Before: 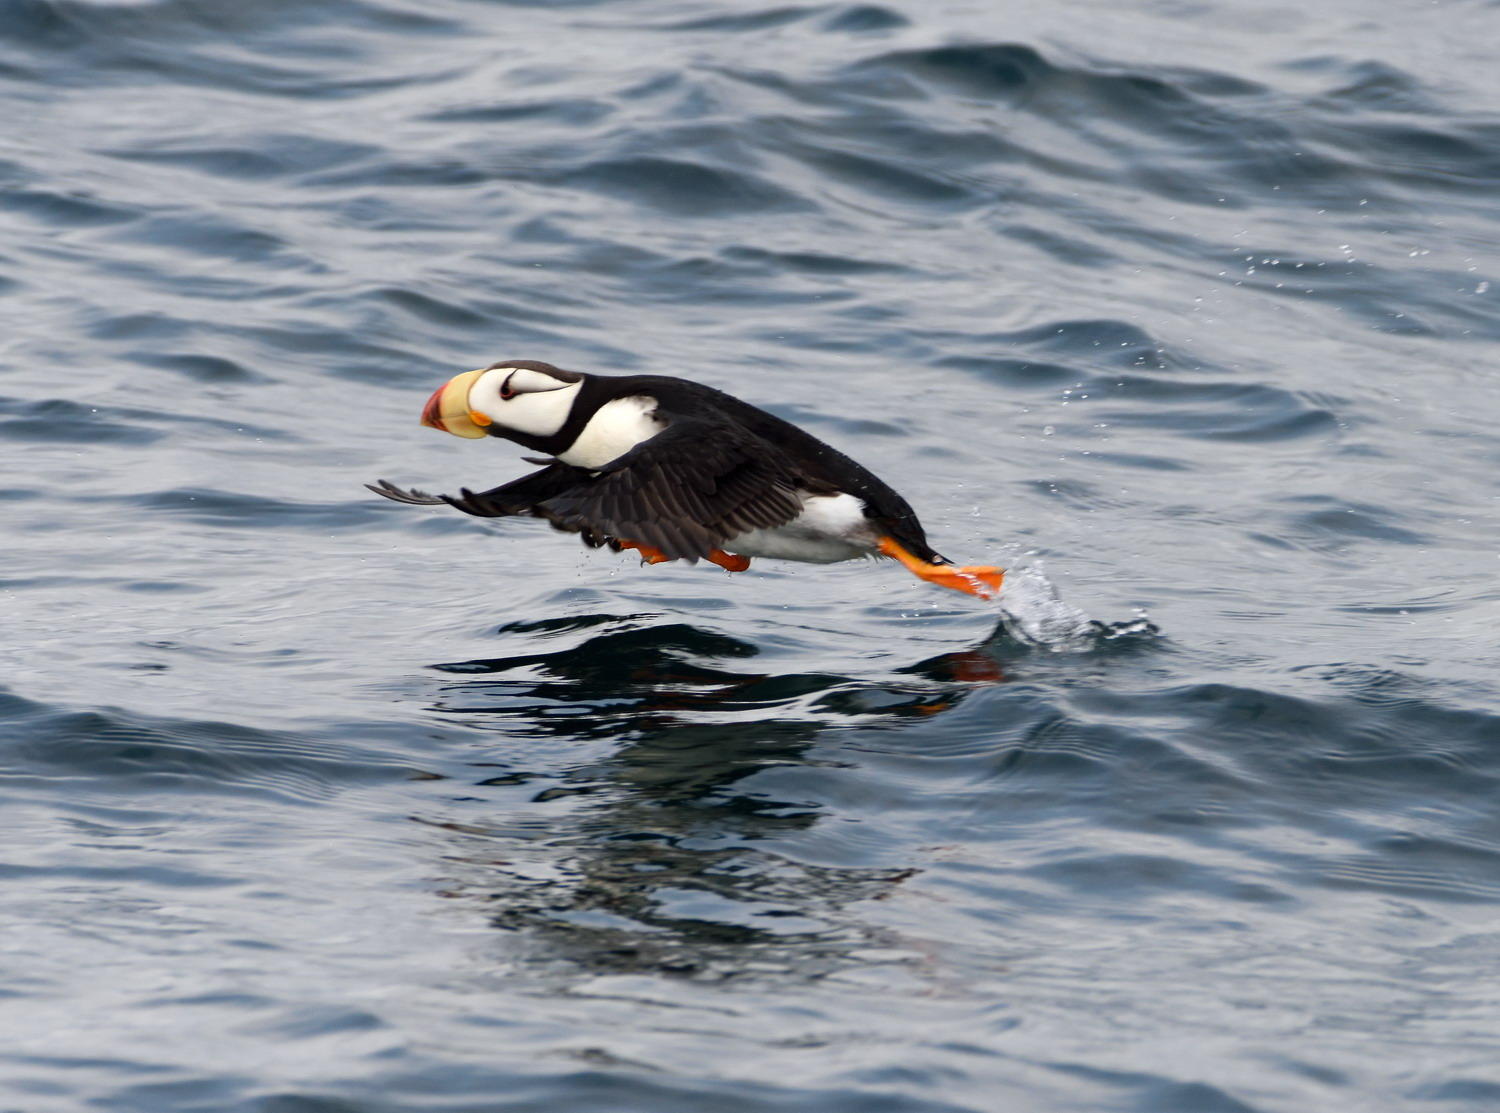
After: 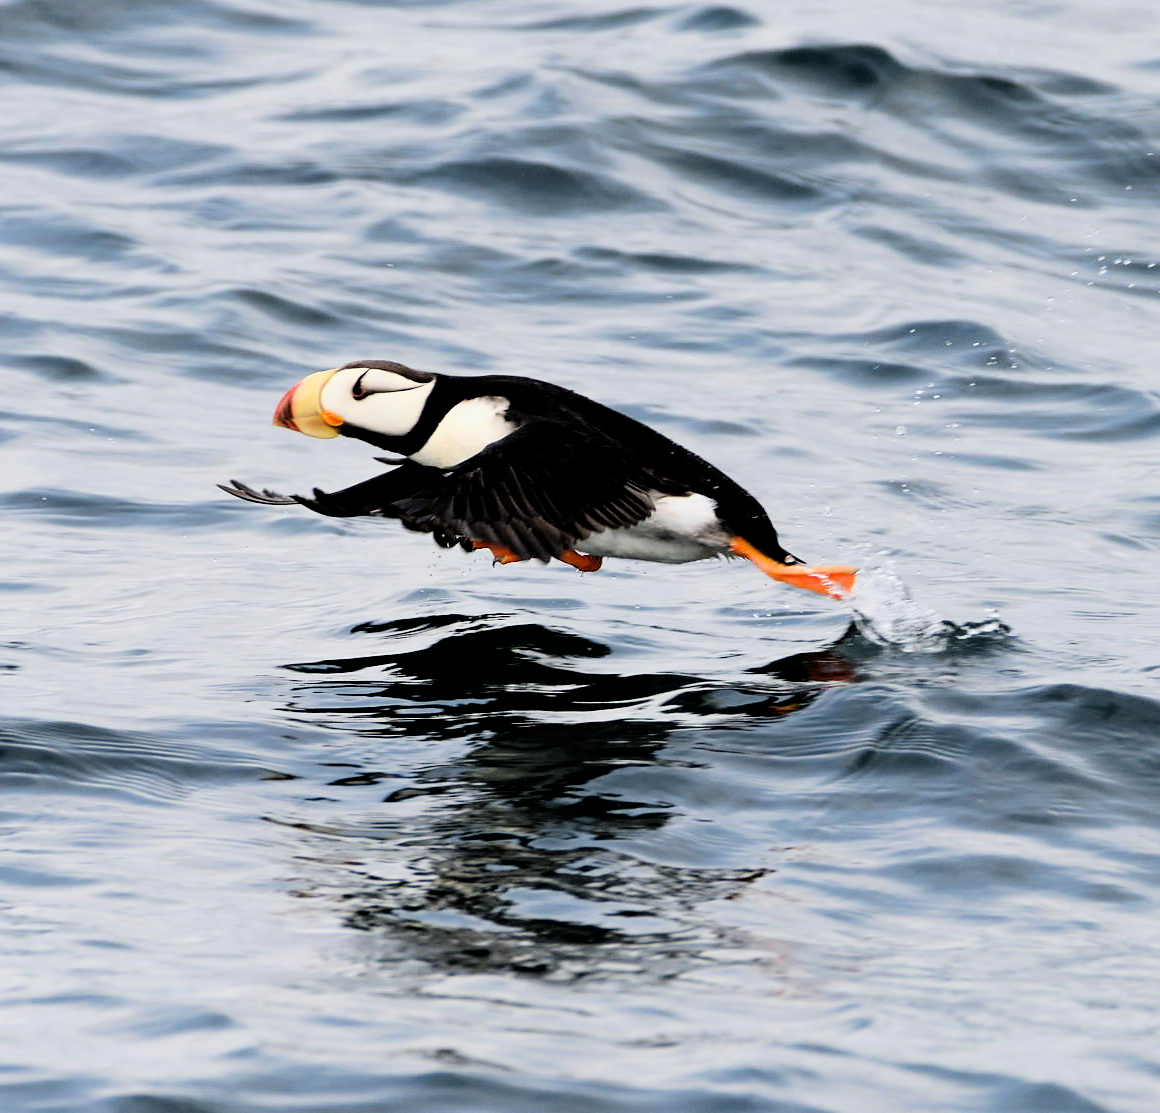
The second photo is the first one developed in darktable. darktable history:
exposure: exposure 0.211 EV, compensate highlight preservation false
crop: left 9.887%, right 12.777%
filmic rgb: black relative exposure -5 EV, white relative exposure 3.99 EV, threshold 3.02 EV, hardness 2.88, contrast 1.299, color science v6 (2022), iterations of high-quality reconstruction 0, enable highlight reconstruction true
sharpen: radius 1.54, amount 0.368, threshold 1.417
tone equalizer: -8 EV -0.448 EV, -7 EV -0.392 EV, -6 EV -0.364 EV, -5 EV -0.231 EV, -3 EV 0.229 EV, -2 EV 0.31 EV, -1 EV 0.396 EV, +0 EV 0.44 EV
